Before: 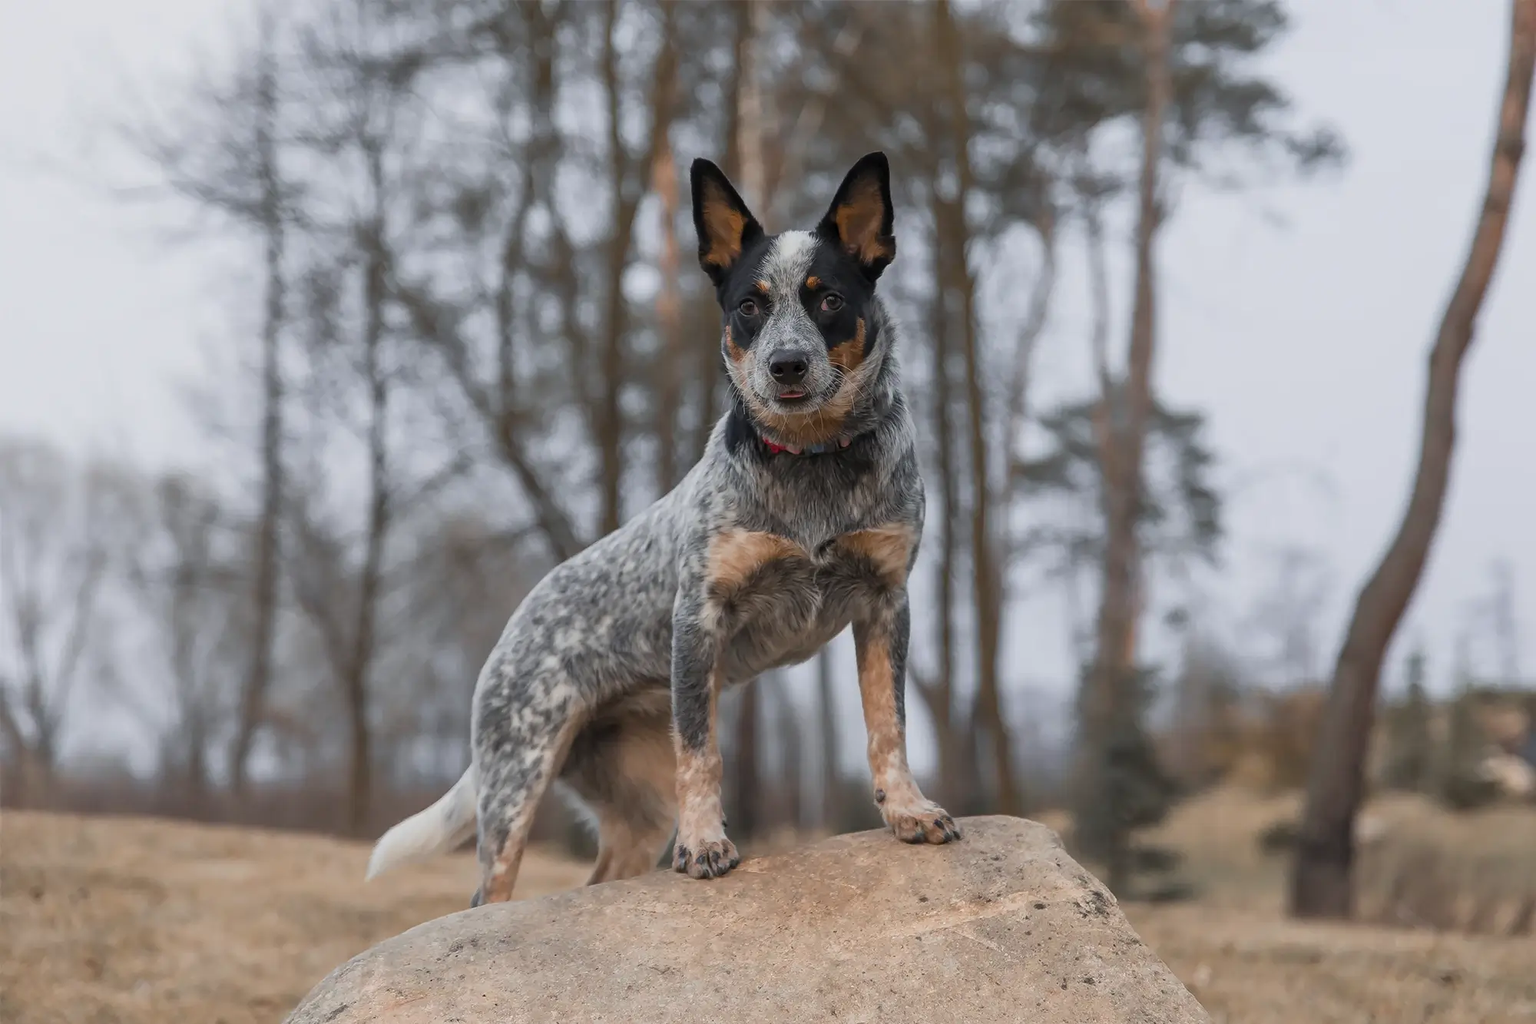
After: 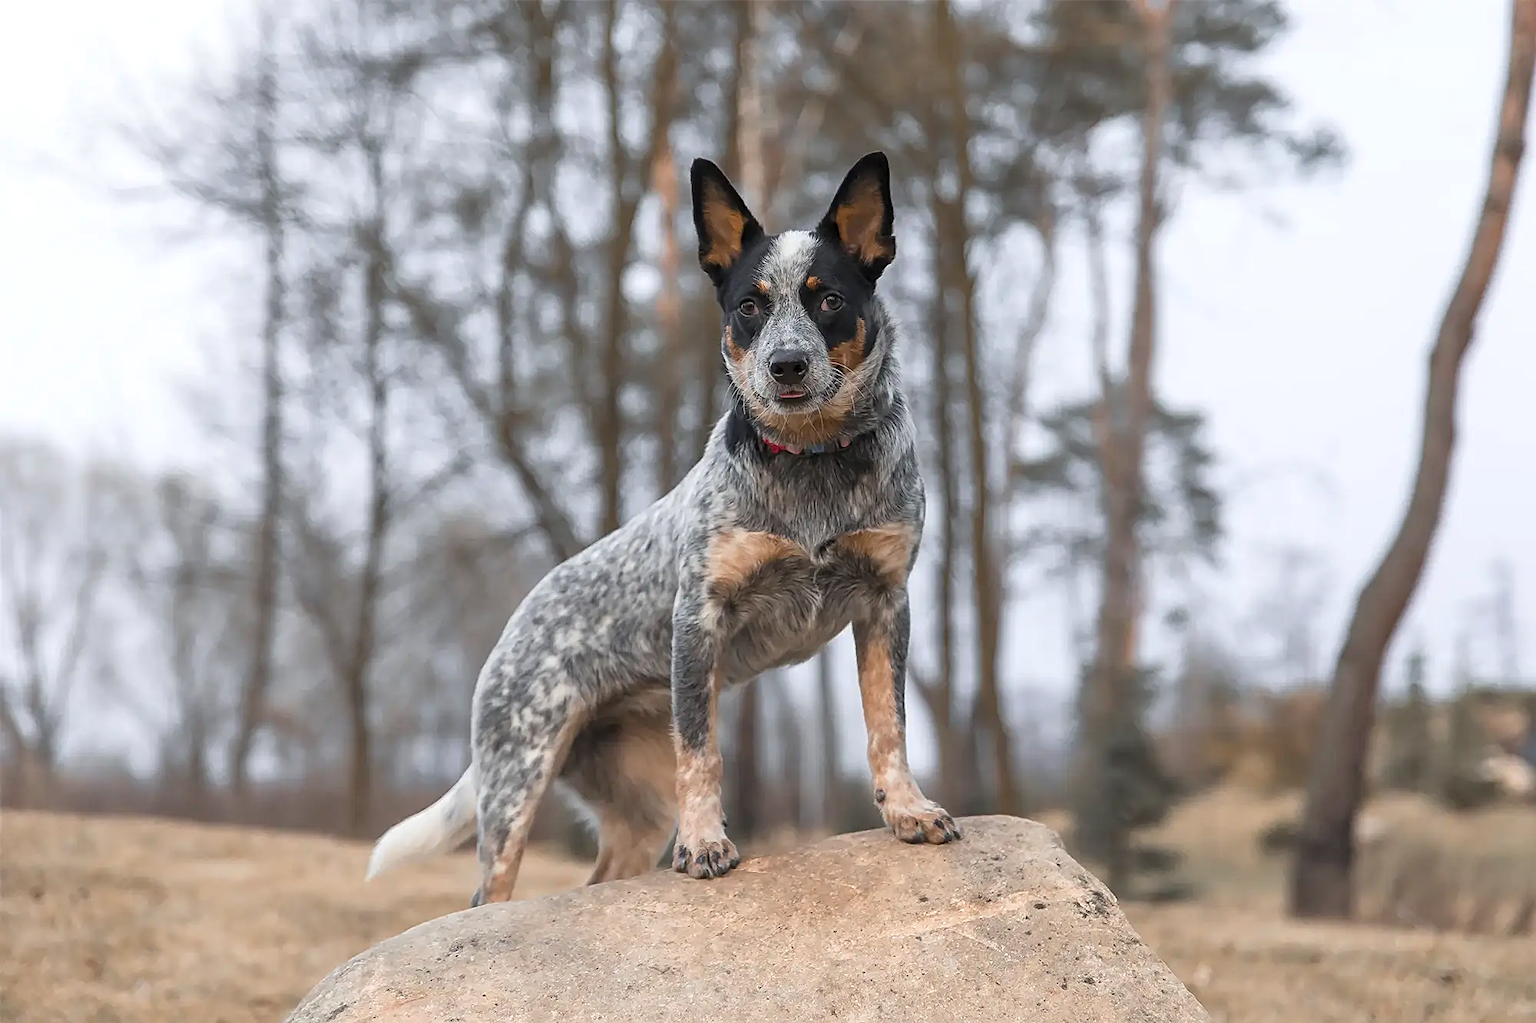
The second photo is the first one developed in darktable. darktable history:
exposure: exposure 0.485 EV, compensate highlight preservation false
sharpen: amount 0.478
